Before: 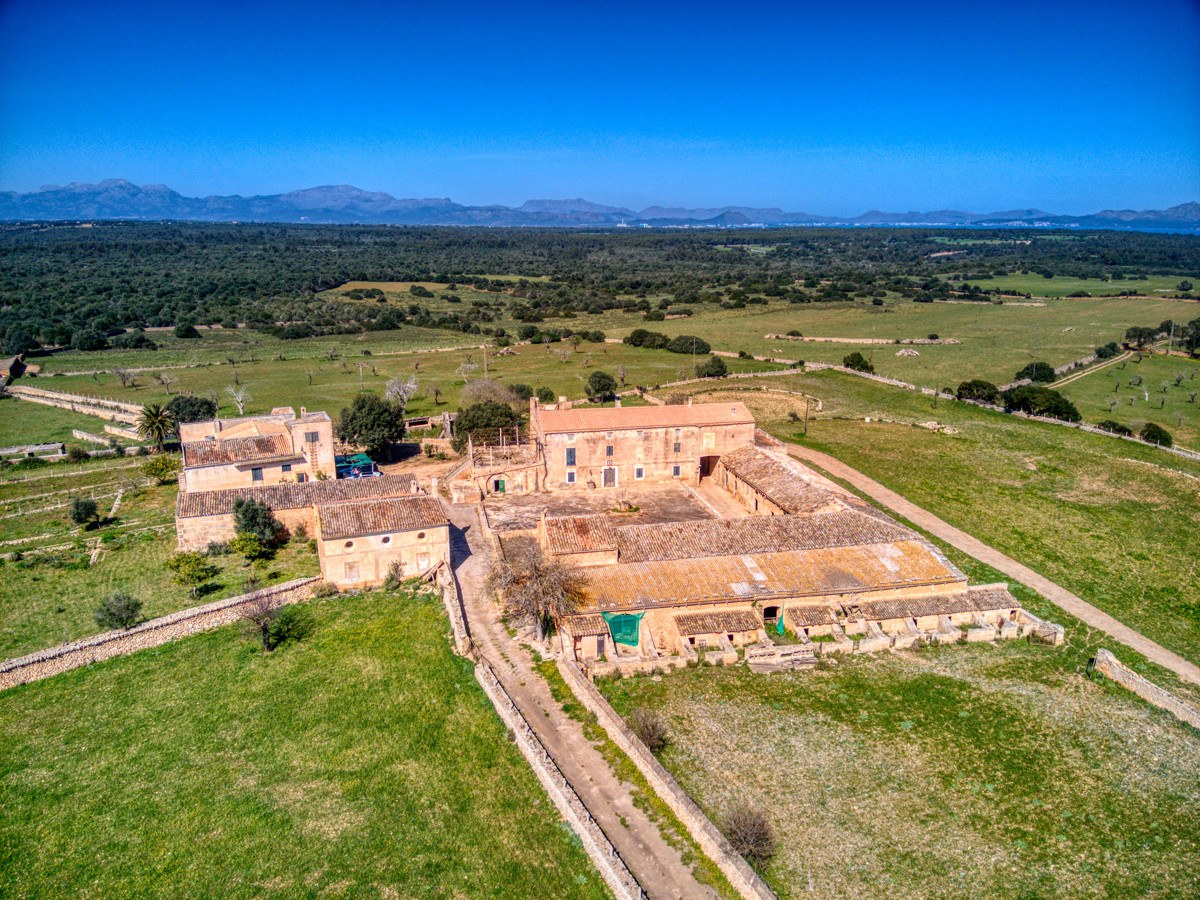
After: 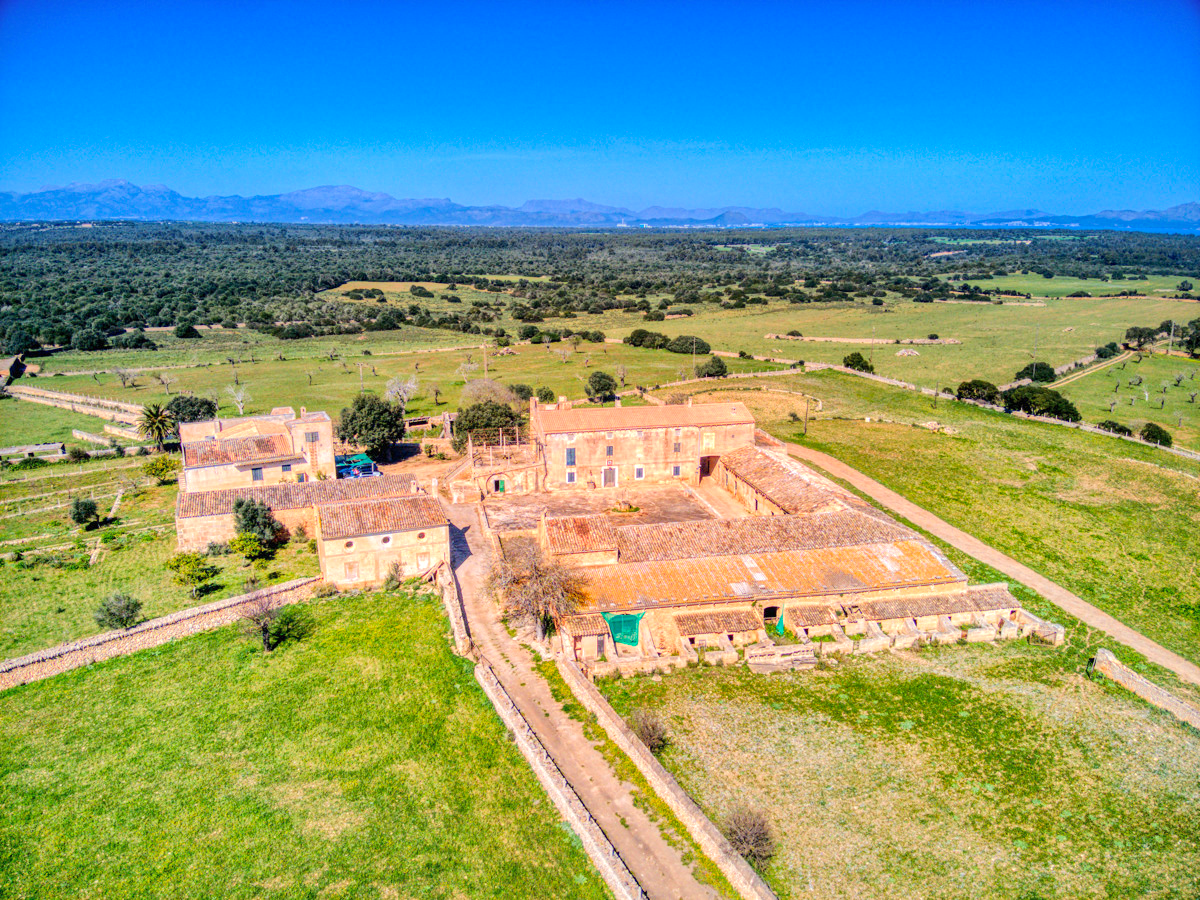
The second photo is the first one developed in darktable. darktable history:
exposure: compensate highlight preservation false
shadows and highlights: on, module defaults
tone equalizer: -7 EV 0.152 EV, -6 EV 0.61 EV, -5 EV 1.16 EV, -4 EV 1.3 EV, -3 EV 1.13 EV, -2 EV 0.6 EV, -1 EV 0.169 EV, edges refinement/feathering 500, mask exposure compensation -1.57 EV, preserve details no
